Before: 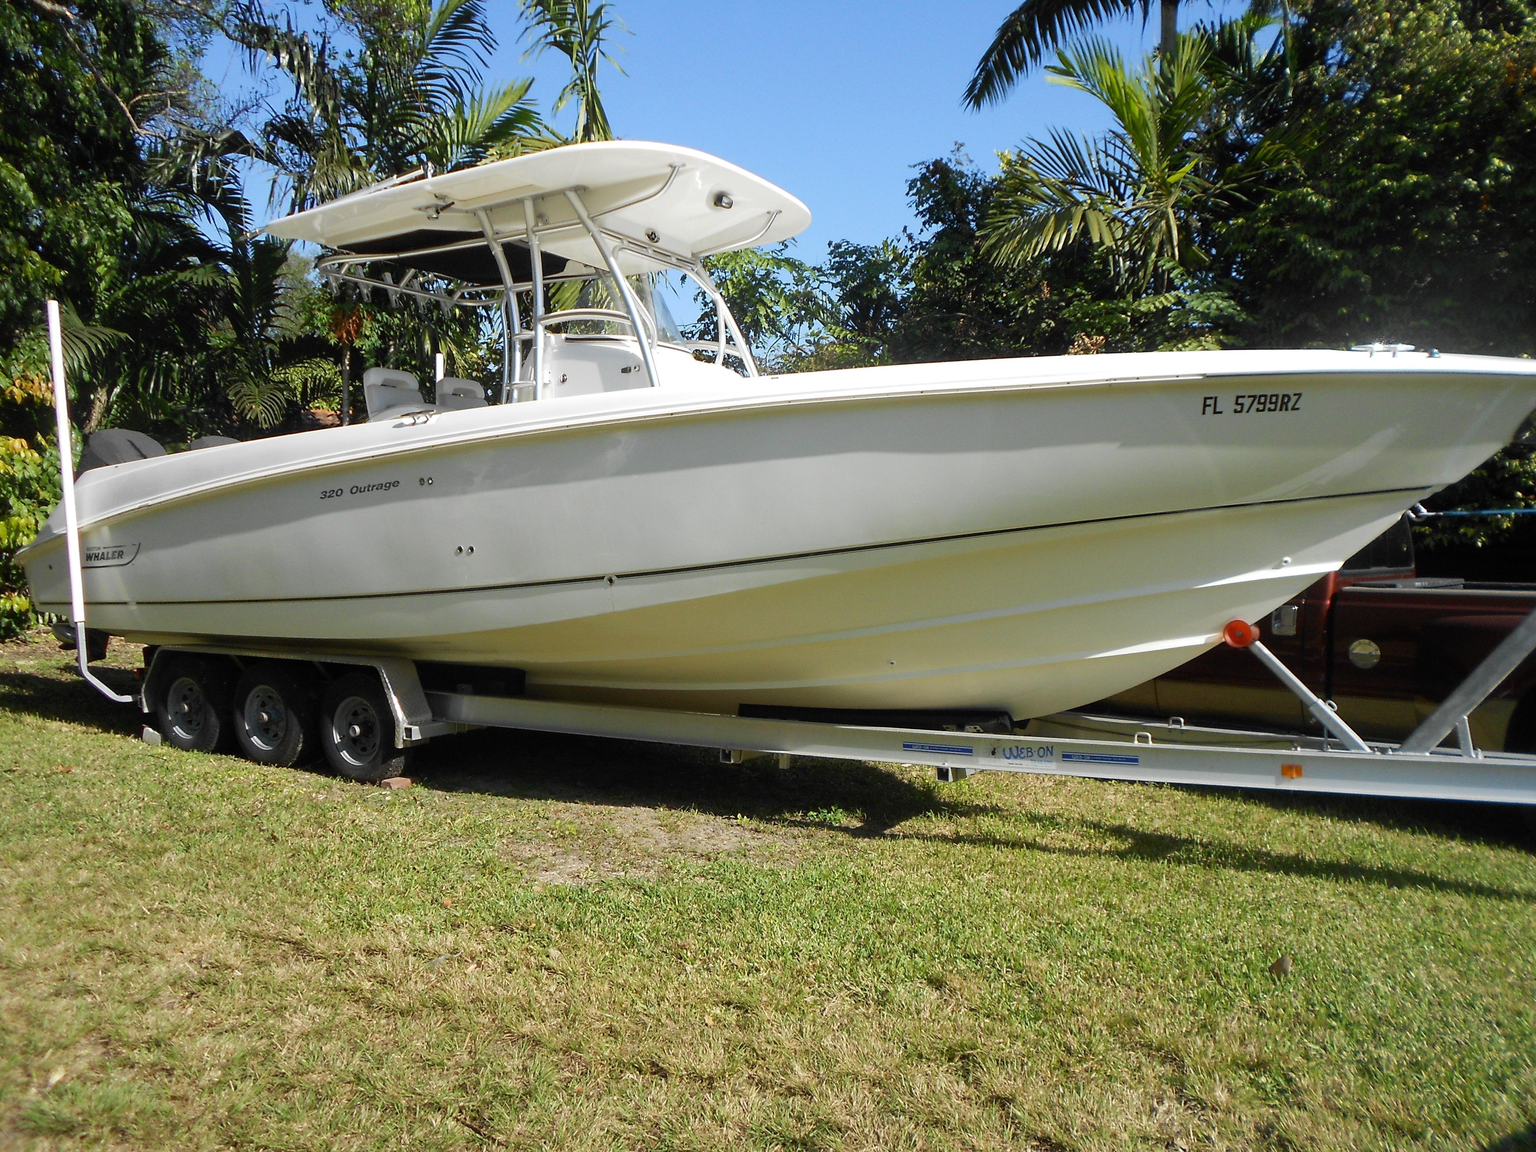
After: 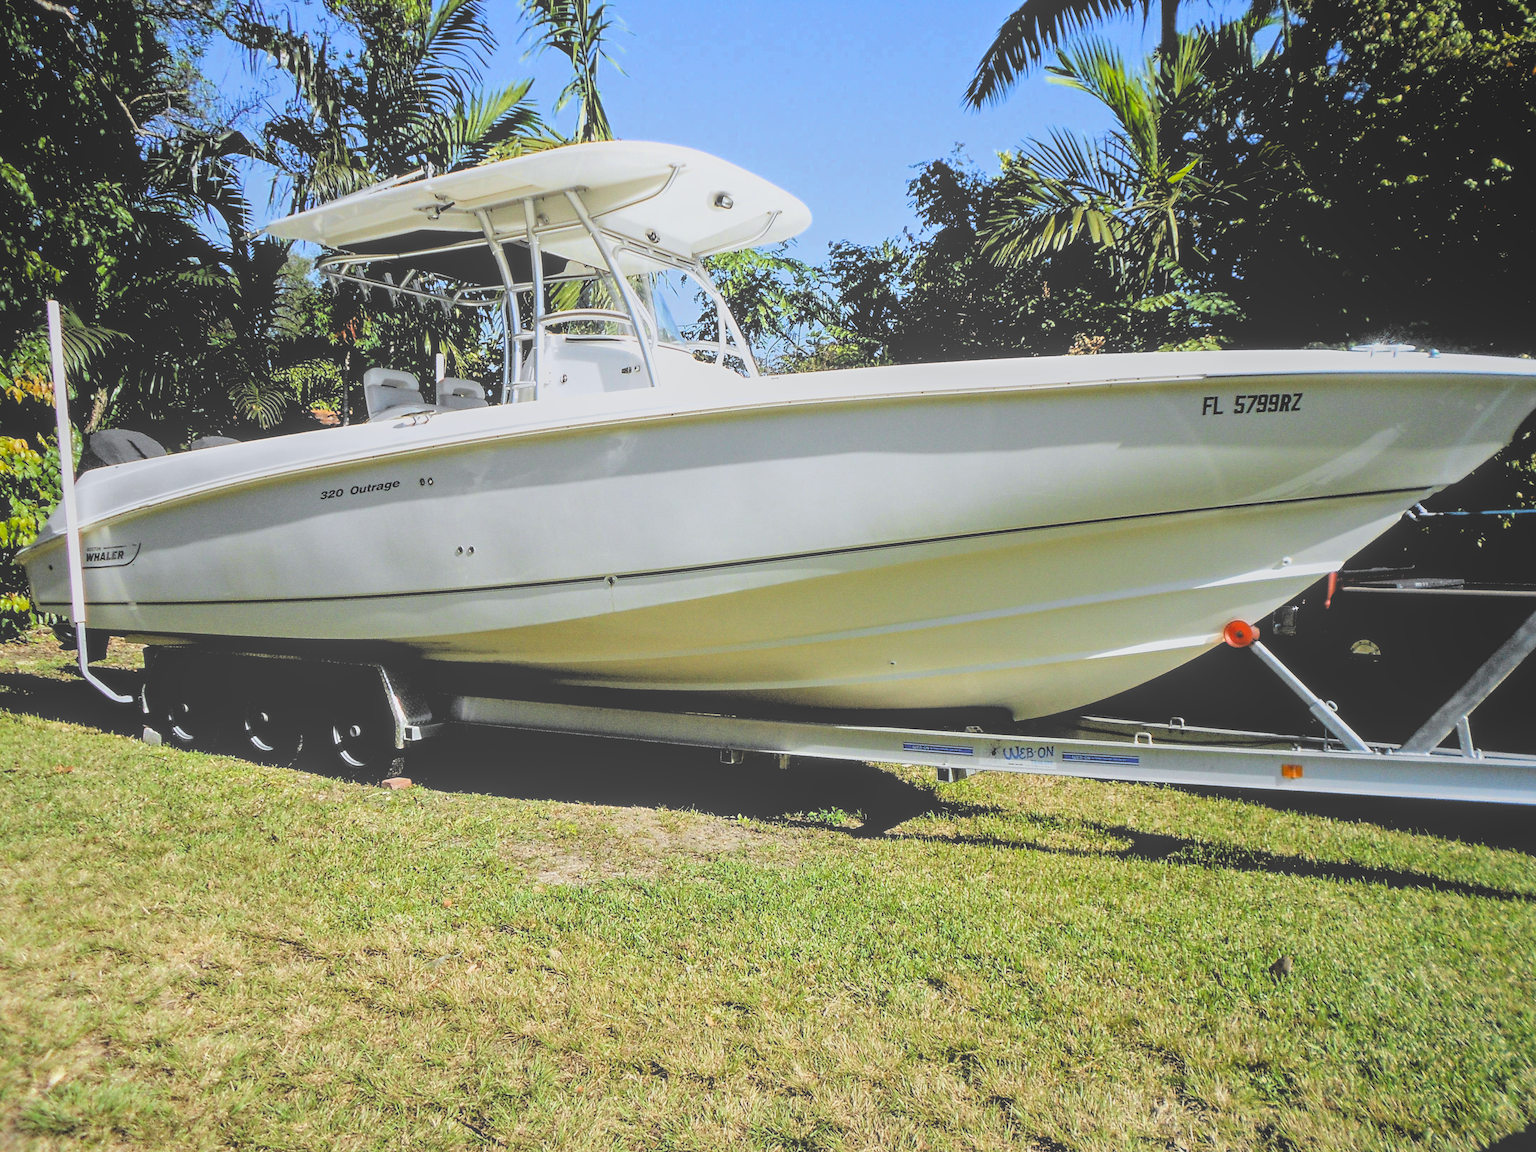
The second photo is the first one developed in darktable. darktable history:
contrast brightness saturation: contrast -0.11
white balance: red 0.983, blue 1.036
filmic rgb: middle gray luminance 13.55%, black relative exposure -1.97 EV, white relative exposure 3.1 EV, threshold 6 EV, target black luminance 0%, hardness 1.79, latitude 59.23%, contrast 1.728, highlights saturation mix 5%, shadows ↔ highlights balance -37.52%, add noise in highlights 0, color science v3 (2019), use custom middle-gray values true, iterations of high-quality reconstruction 0, contrast in highlights soft, enable highlight reconstruction true
local contrast: highlights 73%, shadows 15%, midtone range 0.197
